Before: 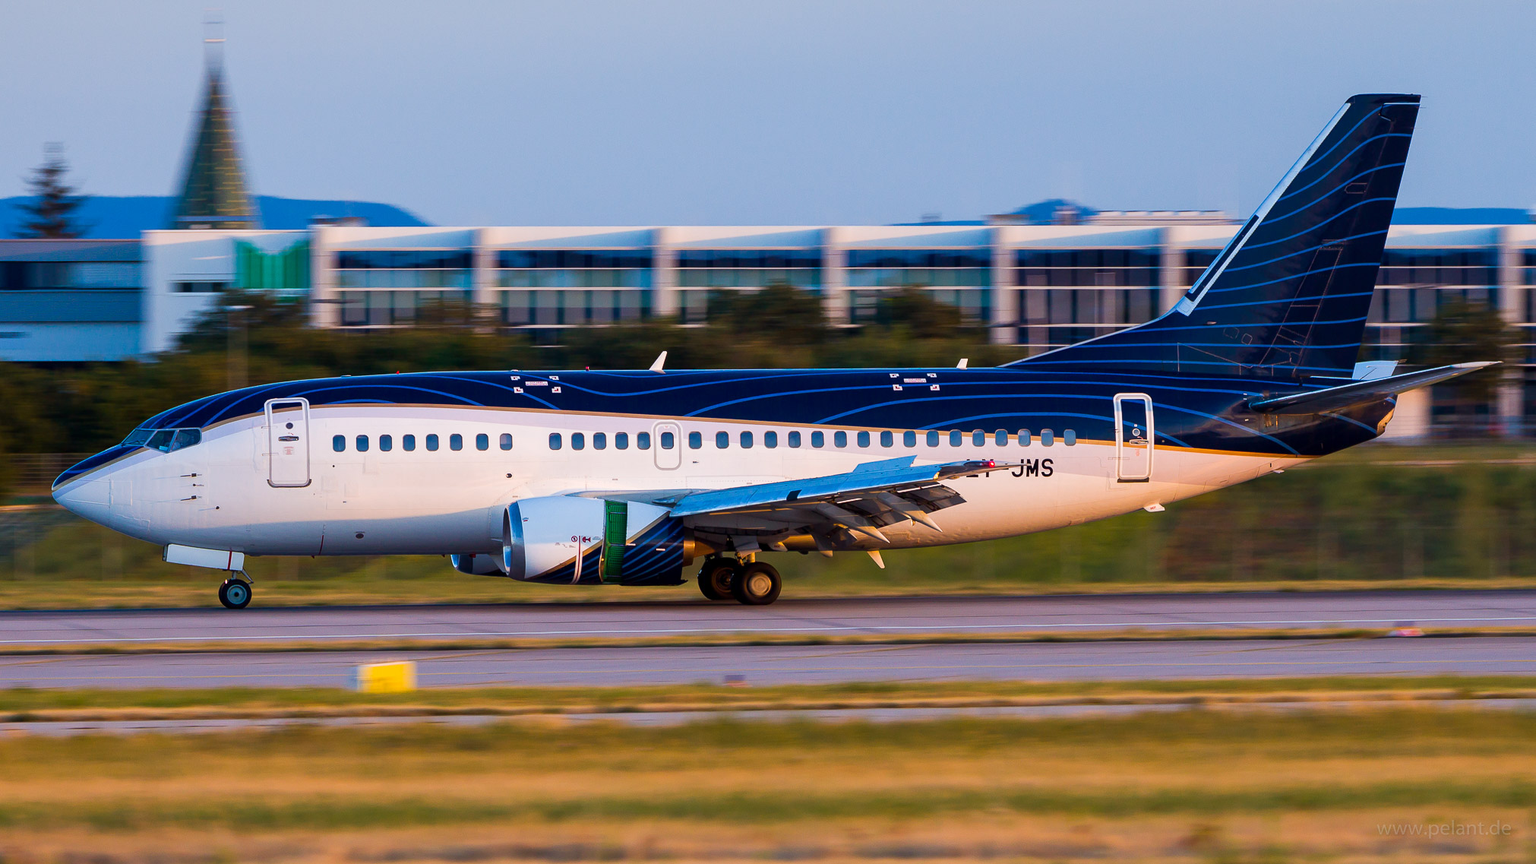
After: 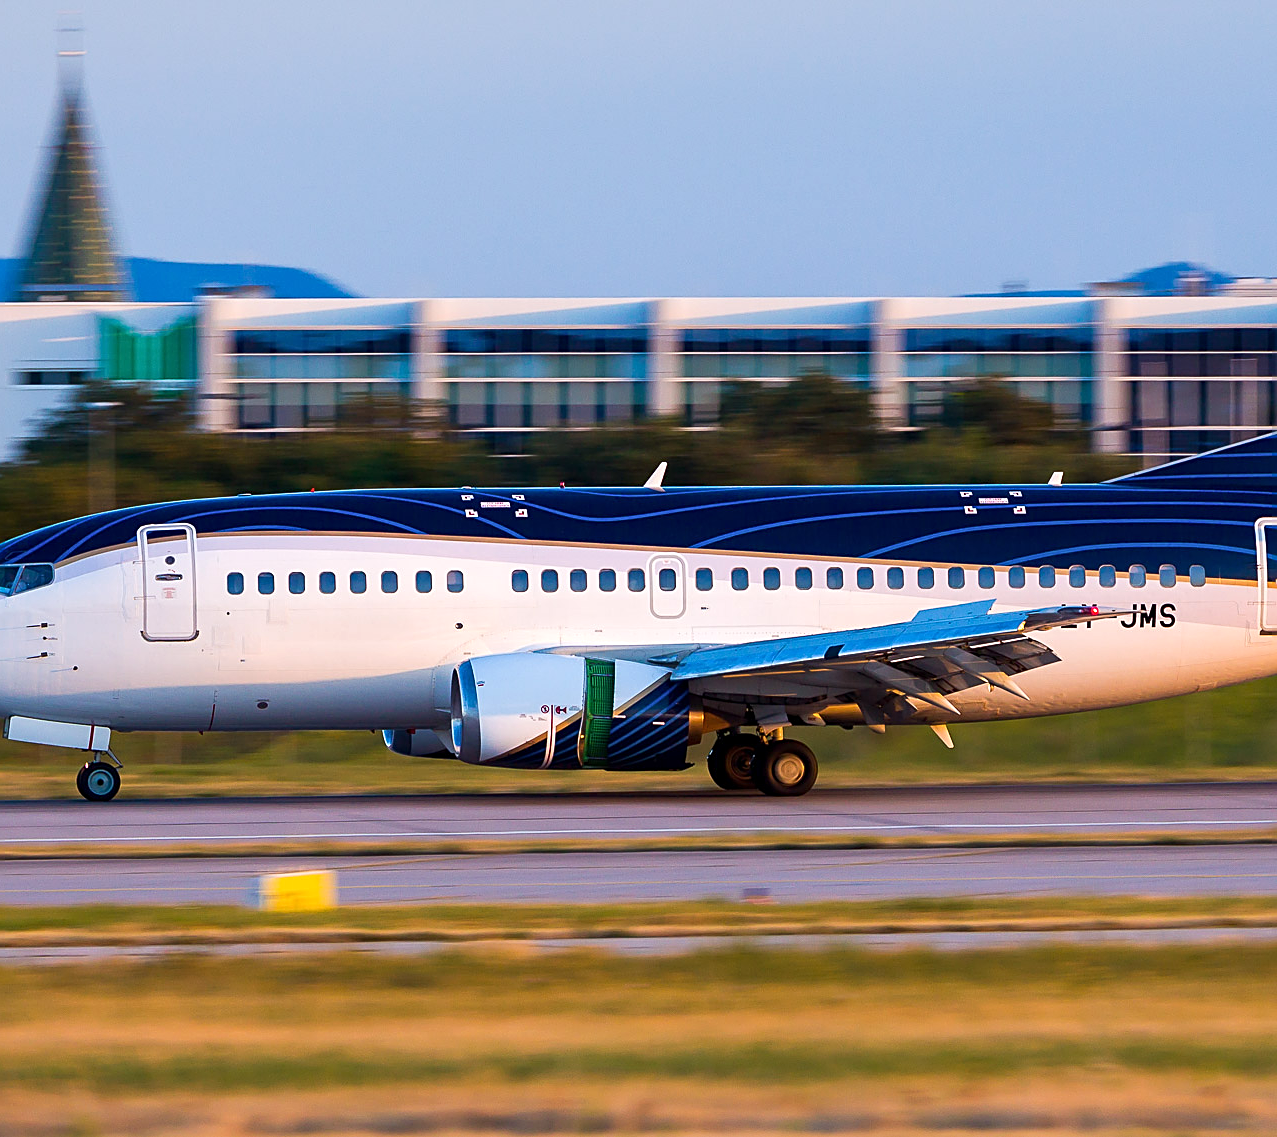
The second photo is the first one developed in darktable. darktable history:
sharpen: on, module defaults
exposure: exposure 0.202 EV, compensate highlight preservation false
crop: left 10.436%, right 26.377%
